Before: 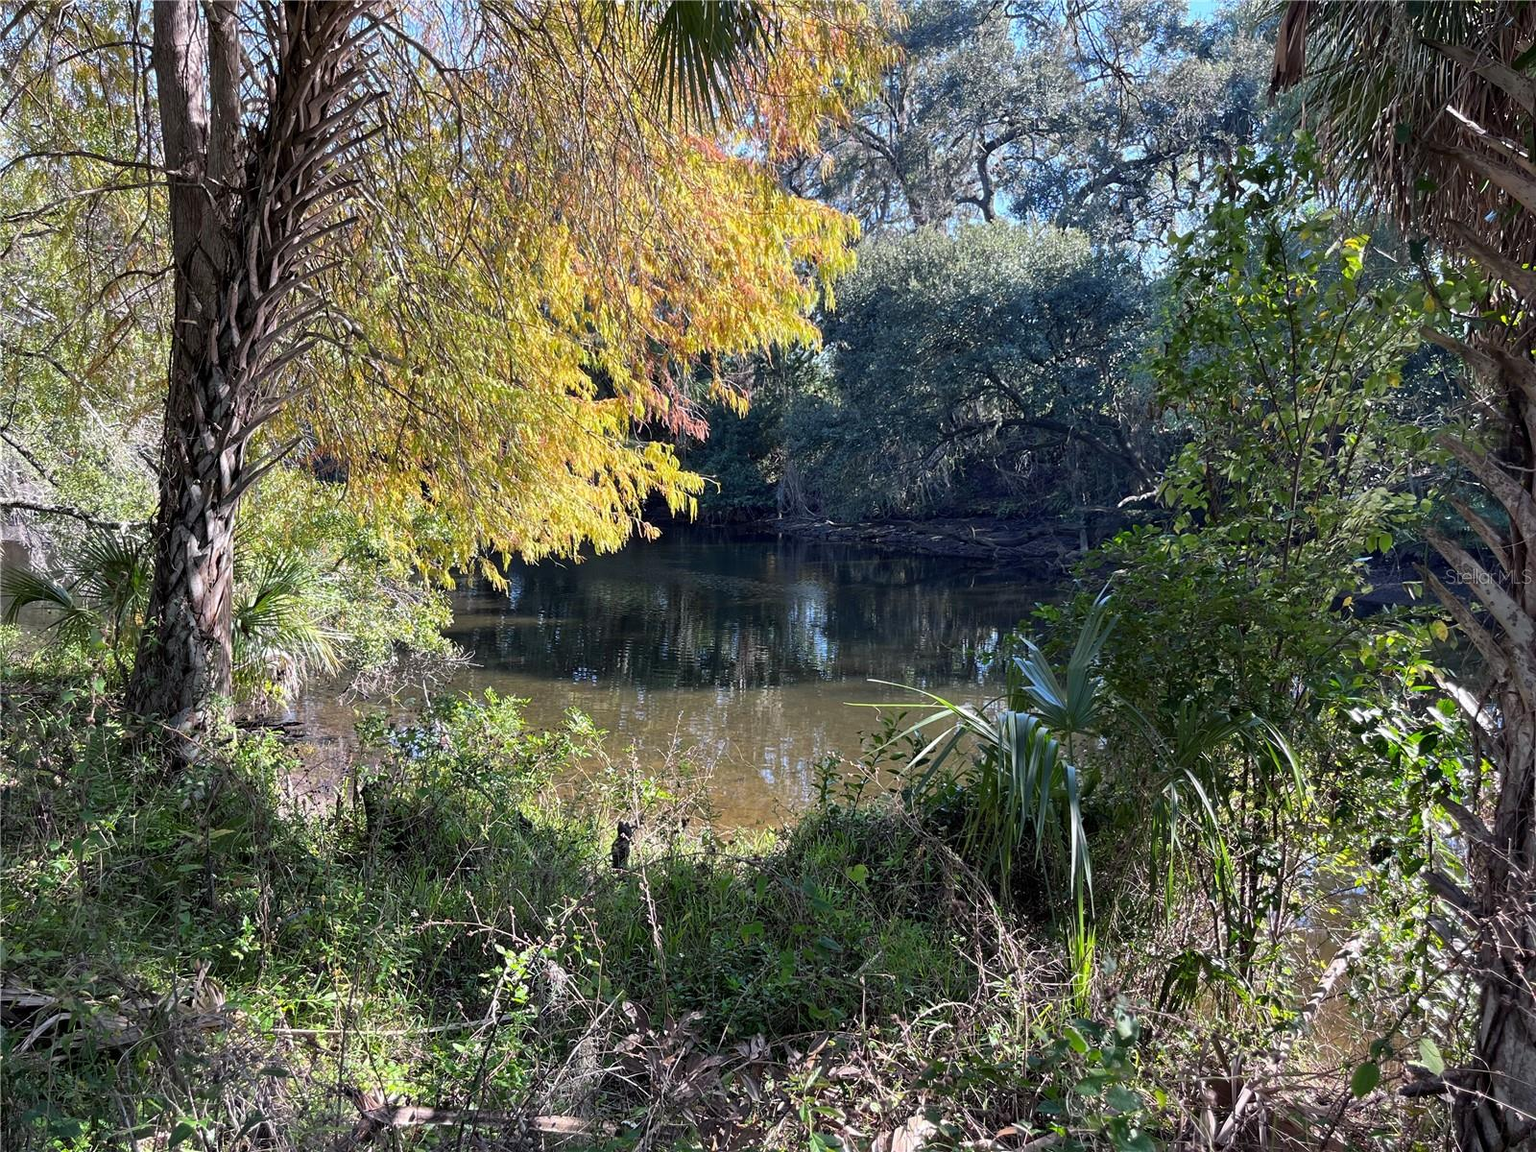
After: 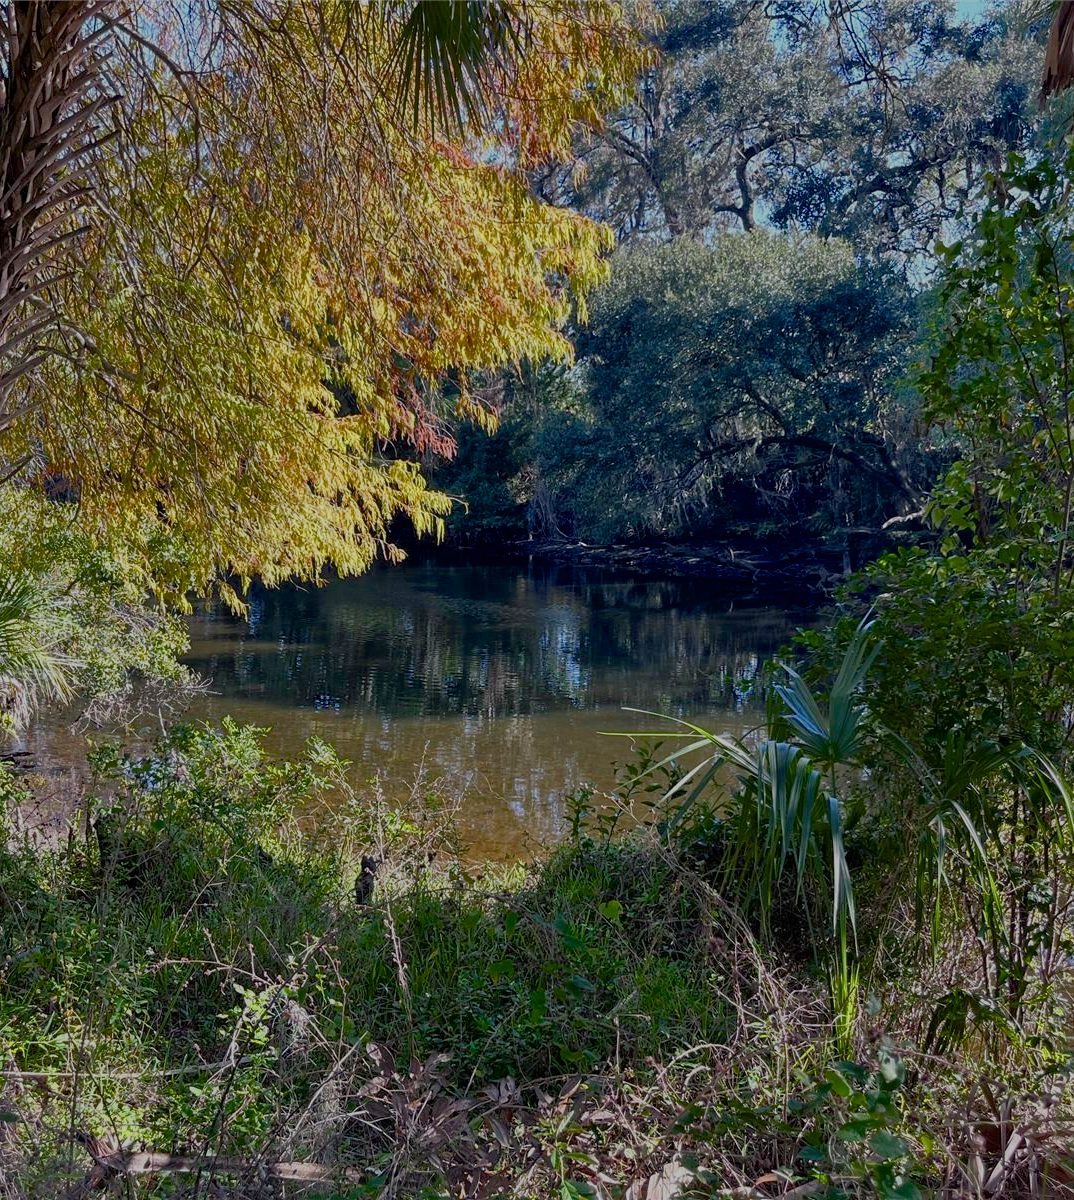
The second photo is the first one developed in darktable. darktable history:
color balance rgb: perceptual saturation grading › global saturation 20%, perceptual saturation grading › highlights -50.274%, perceptual saturation grading › shadows 31.131%, global vibrance 16.498%, saturation formula JzAzBz (2021)
crop and rotate: left 17.651%, right 15.201%
tone equalizer: -8 EV -0.026 EV, -7 EV 0.01 EV, -6 EV -0.005 EV, -5 EV 0.009 EV, -4 EV -0.048 EV, -3 EV -0.235 EV, -2 EV -0.691 EV, -1 EV -0.958 EV, +0 EV -0.939 EV
